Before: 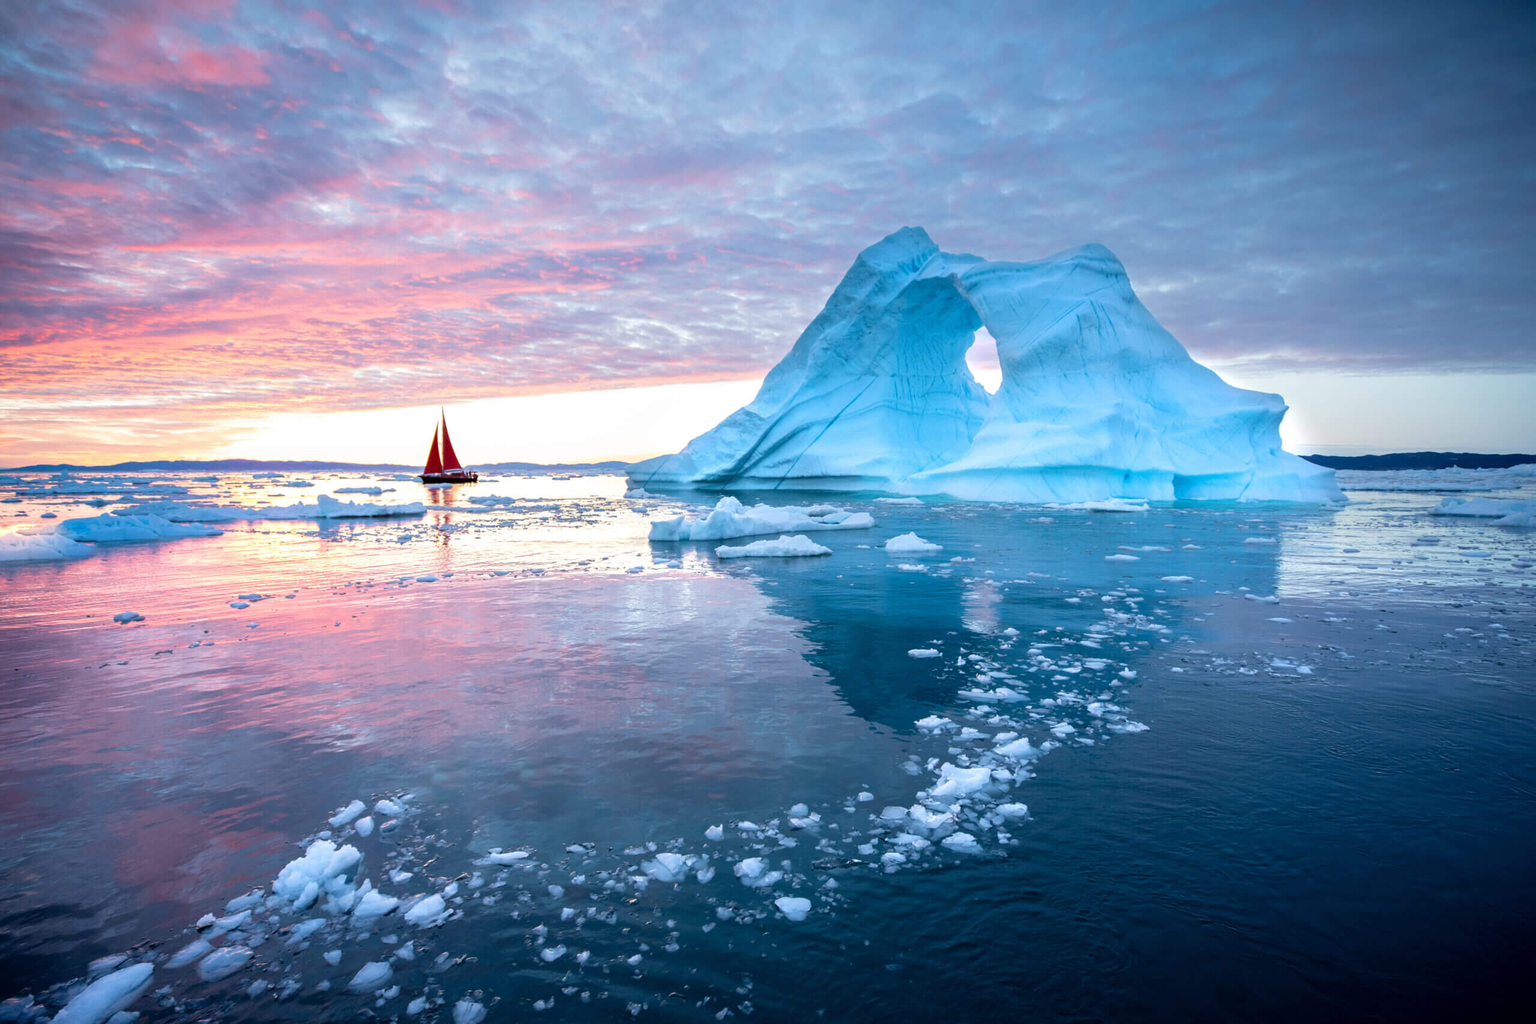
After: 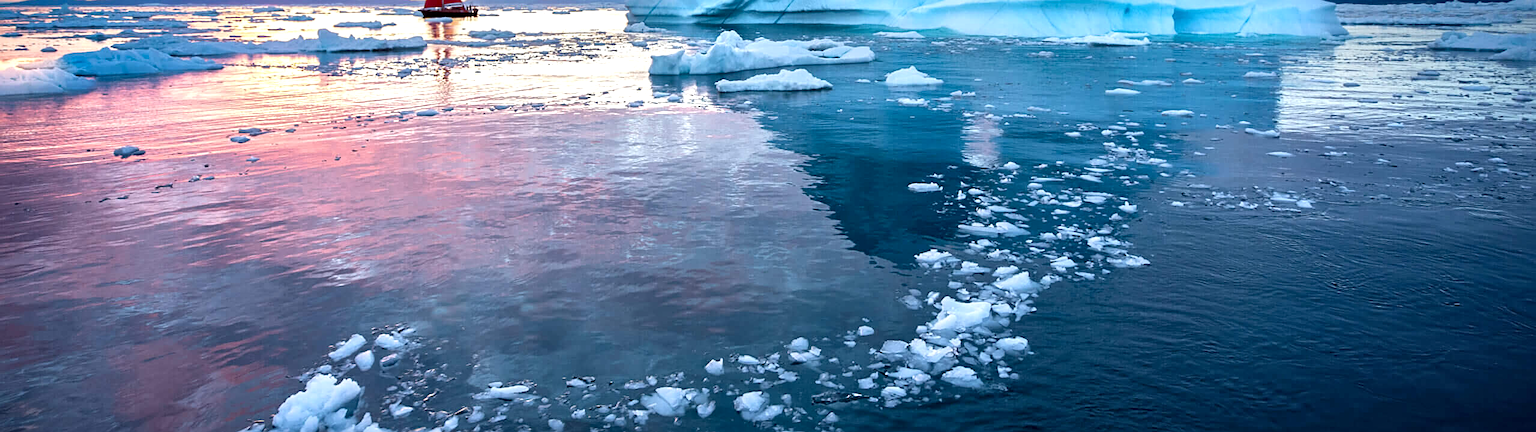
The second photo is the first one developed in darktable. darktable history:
crop: top 45.551%, bottom 12.262%
sharpen: on, module defaults
local contrast: mode bilateral grid, contrast 25, coarseness 60, detail 151%, midtone range 0.2
